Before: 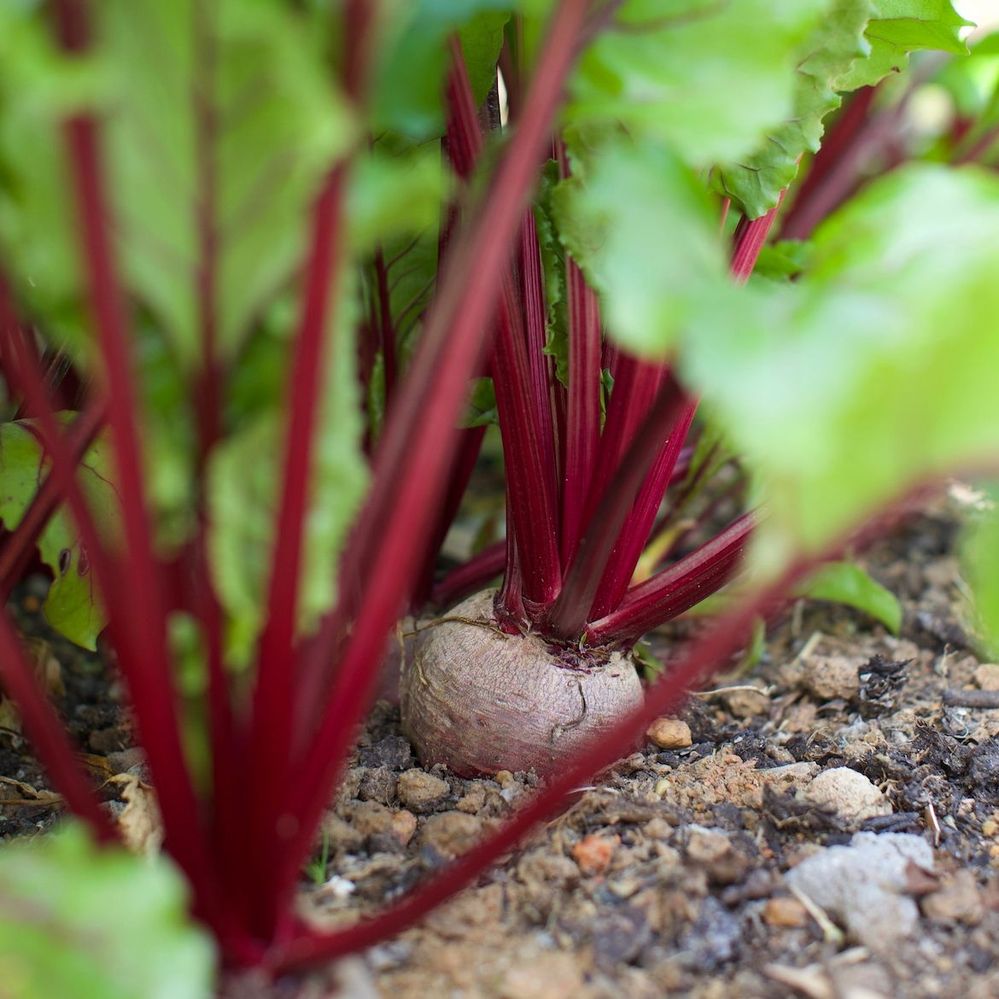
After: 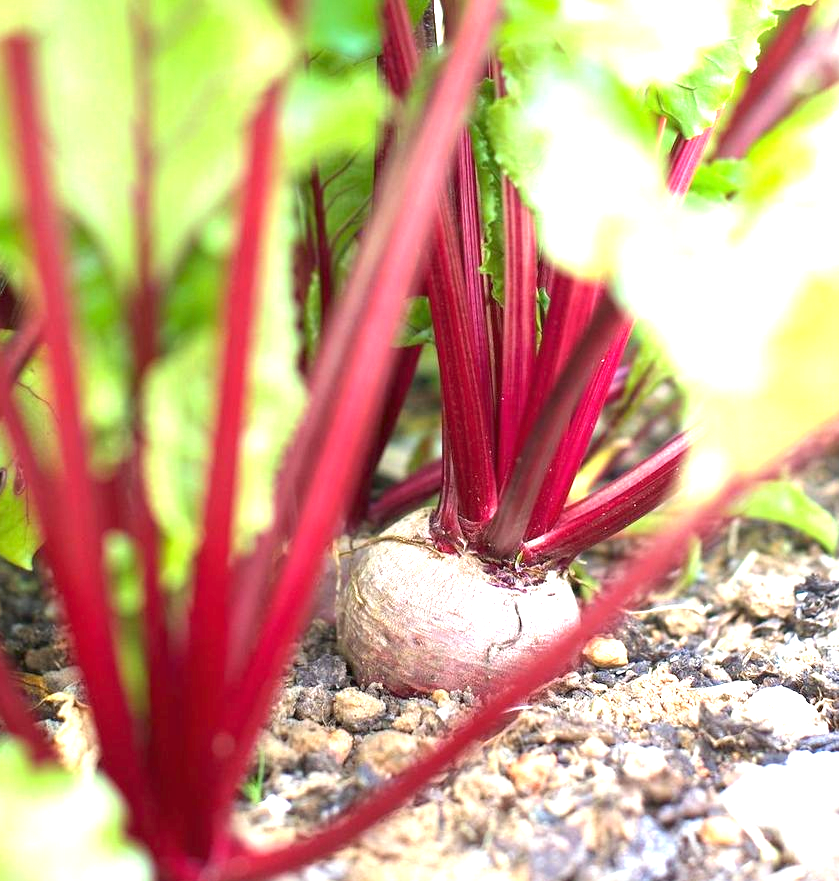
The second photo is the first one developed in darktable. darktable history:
crop: left 6.446%, top 8.188%, right 9.538%, bottom 3.548%
exposure: black level correction 0, exposure 1.9 EV, compensate highlight preservation false
